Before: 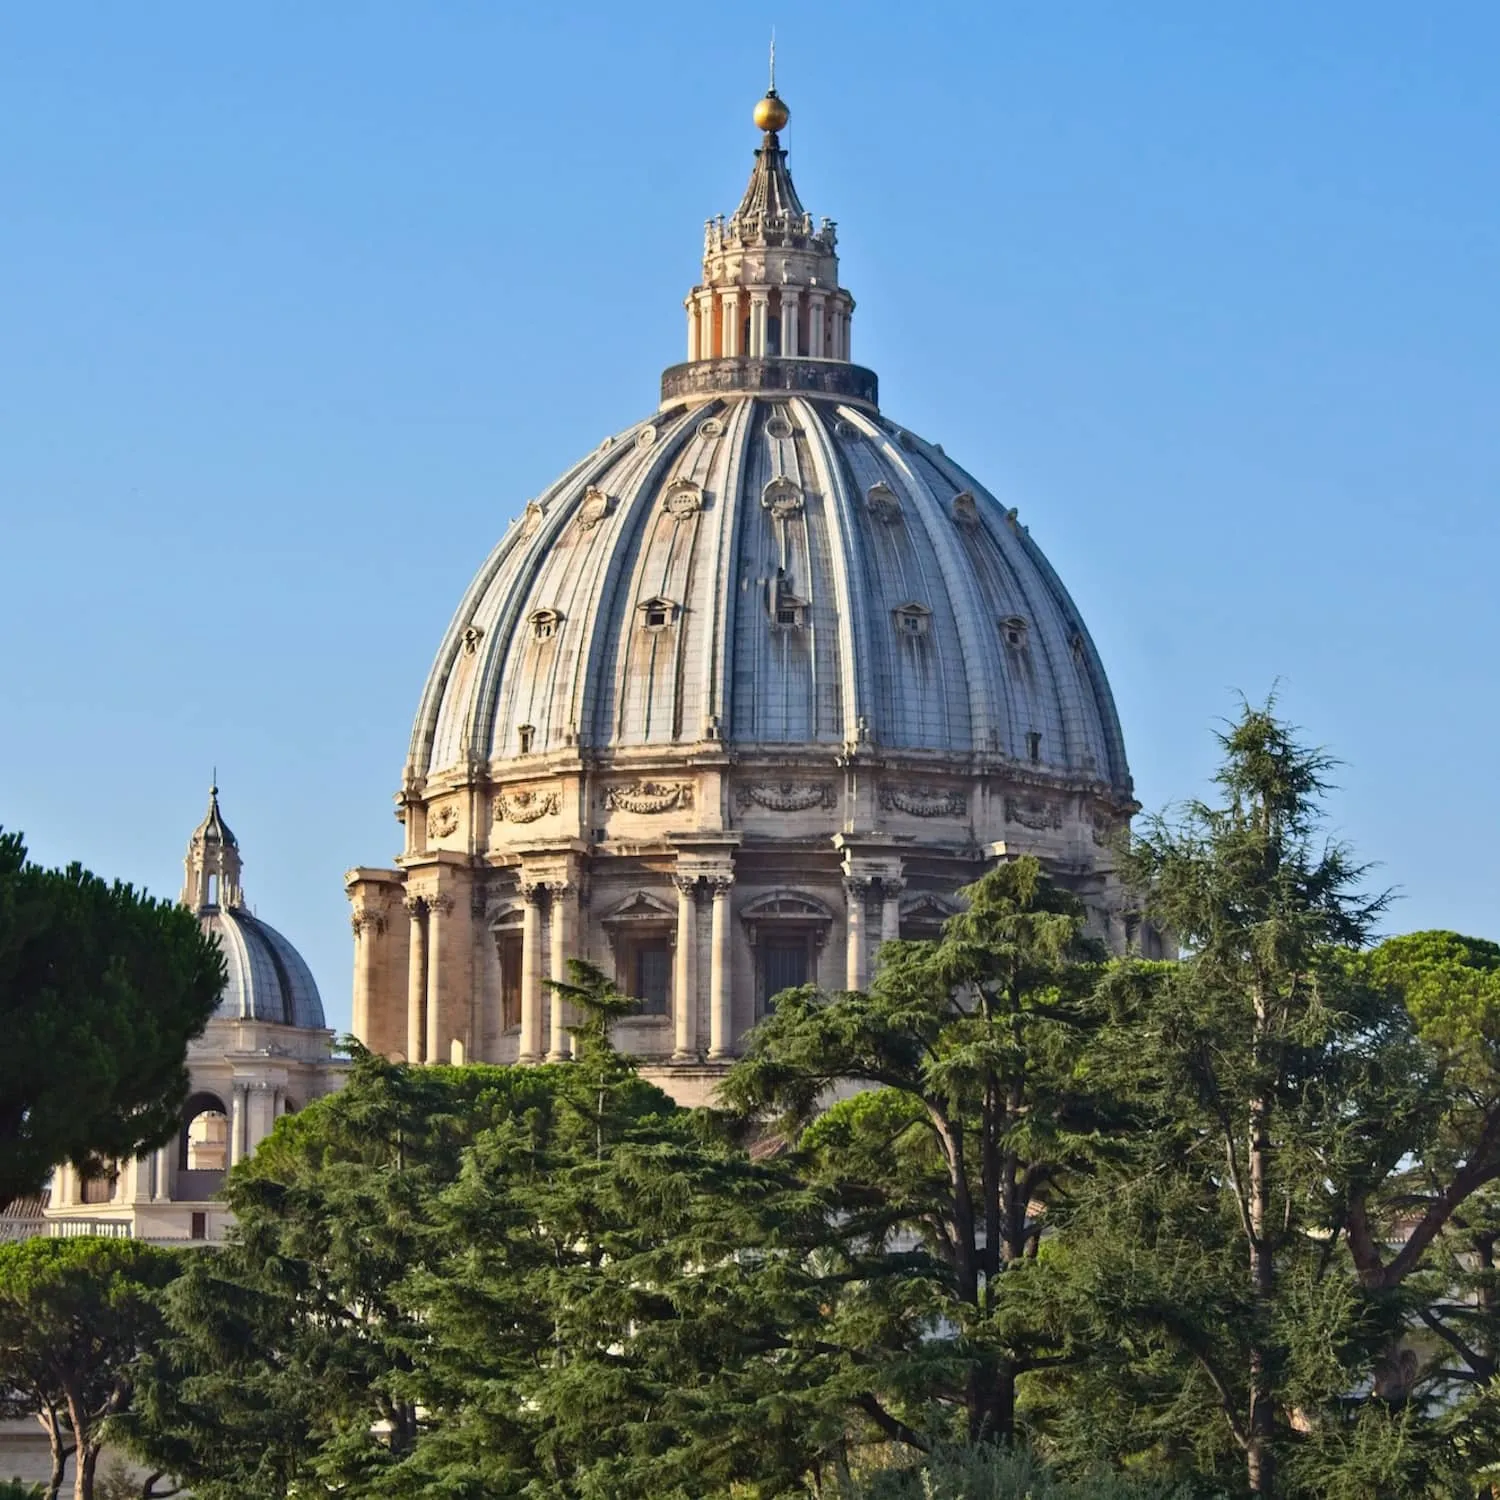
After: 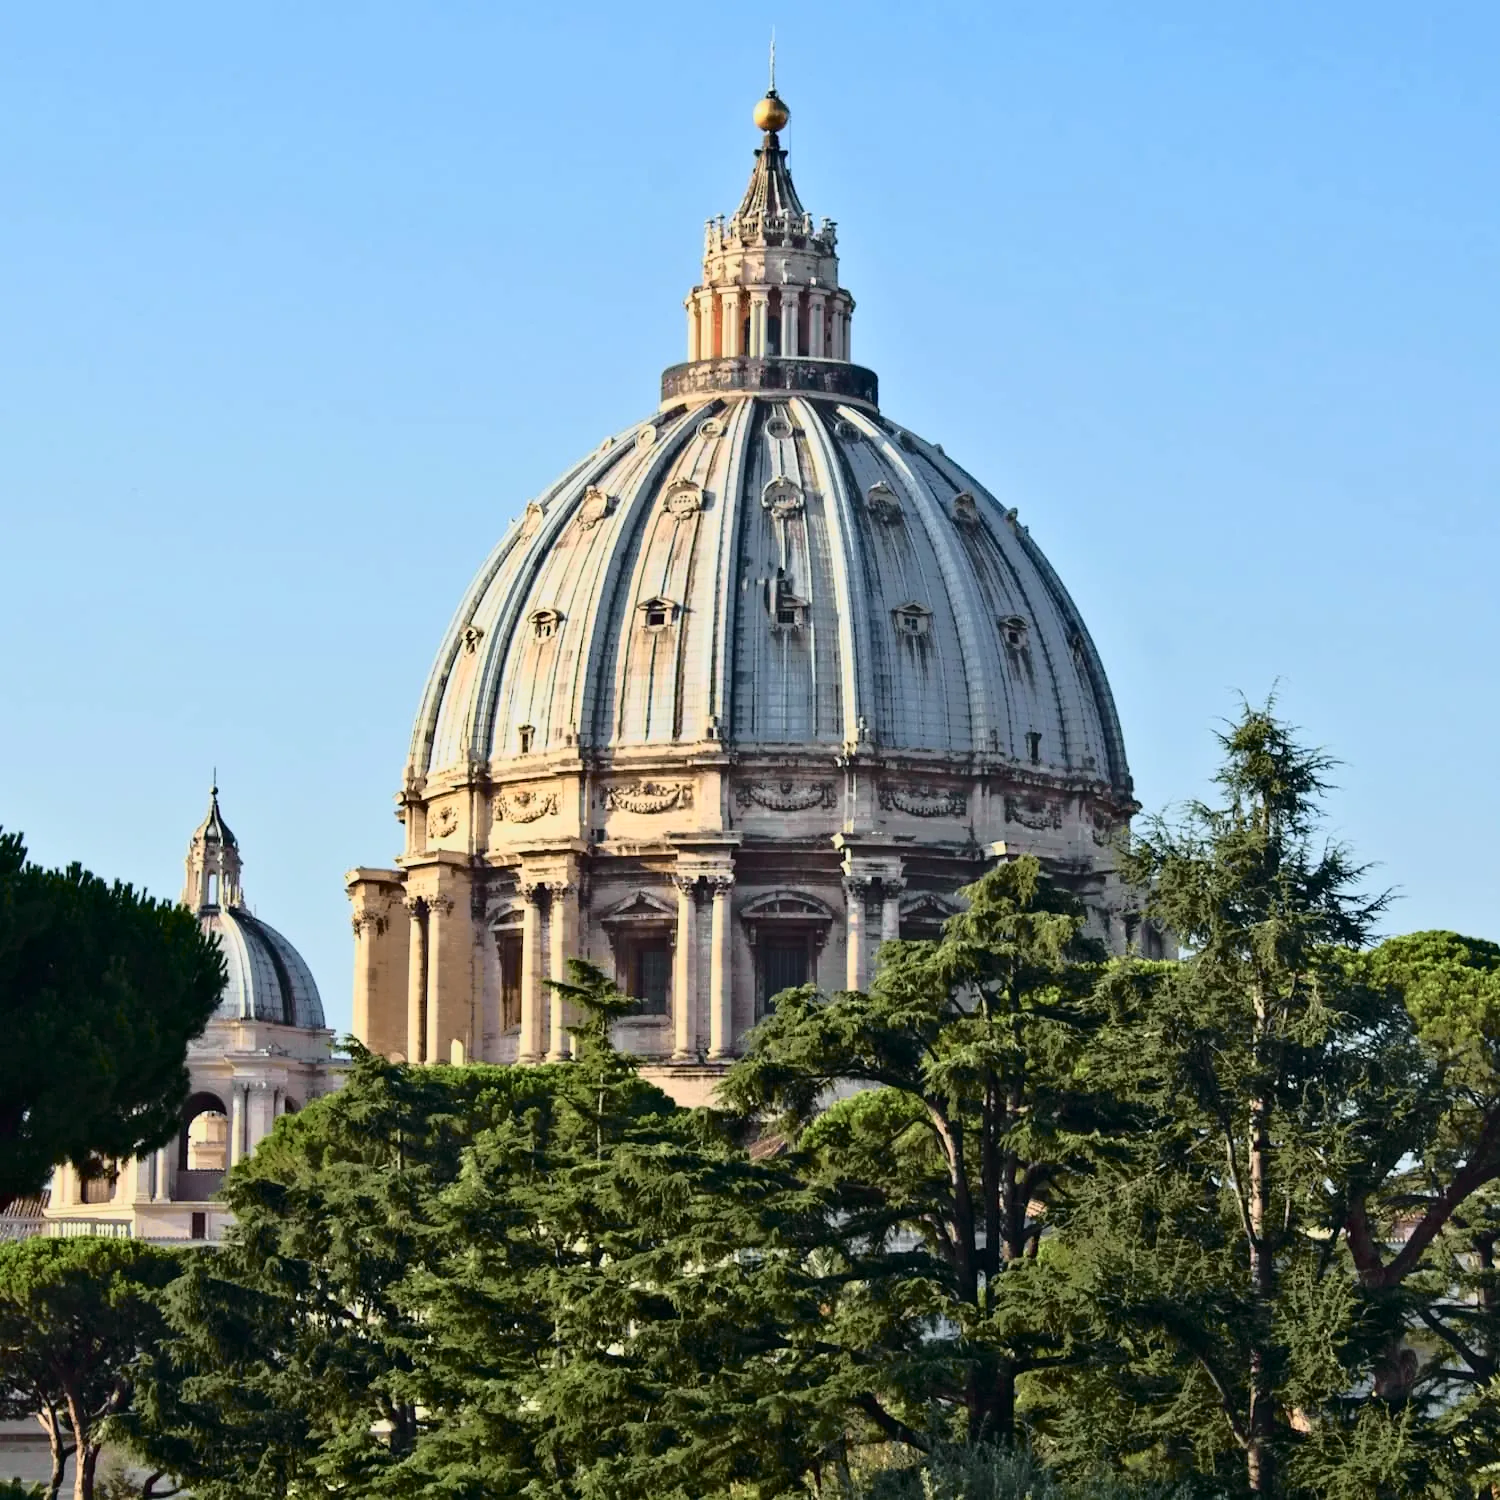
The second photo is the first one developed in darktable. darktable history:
tone curve: curves: ch0 [(0, 0) (0.081, 0.033) (0.192, 0.124) (0.283, 0.238) (0.407, 0.476) (0.495, 0.521) (0.661, 0.756) (0.788, 0.87) (1, 0.951)]; ch1 [(0, 0) (0.161, 0.092) (0.35, 0.33) (0.392, 0.392) (0.427, 0.426) (0.479, 0.472) (0.505, 0.497) (0.521, 0.524) (0.567, 0.56) (0.583, 0.592) (0.625, 0.627) (0.678, 0.733) (1, 1)]; ch2 [(0, 0) (0.346, 0.362) (0.404, 0.427) (0.502, 0.499) (0.531, 0.523) (0.544, 0.561) (0.58, 0.59) (0.629, 0.642) (0.717, 0.678) (1, 1)], color space Lab, independent channels, preserve colors none
